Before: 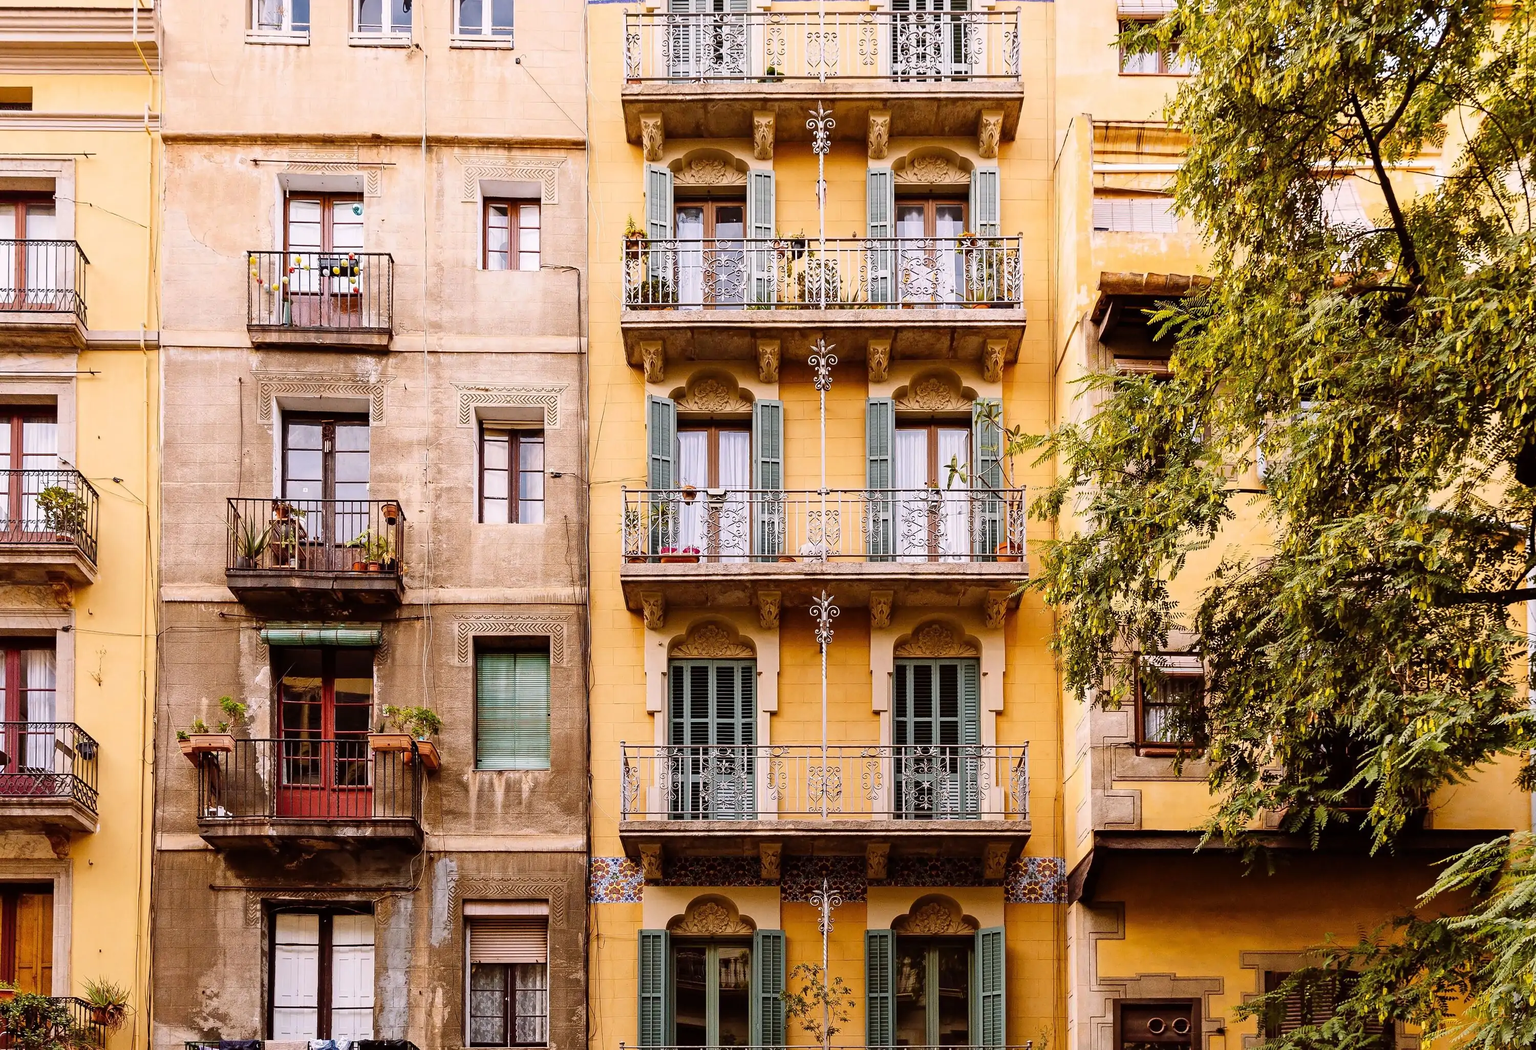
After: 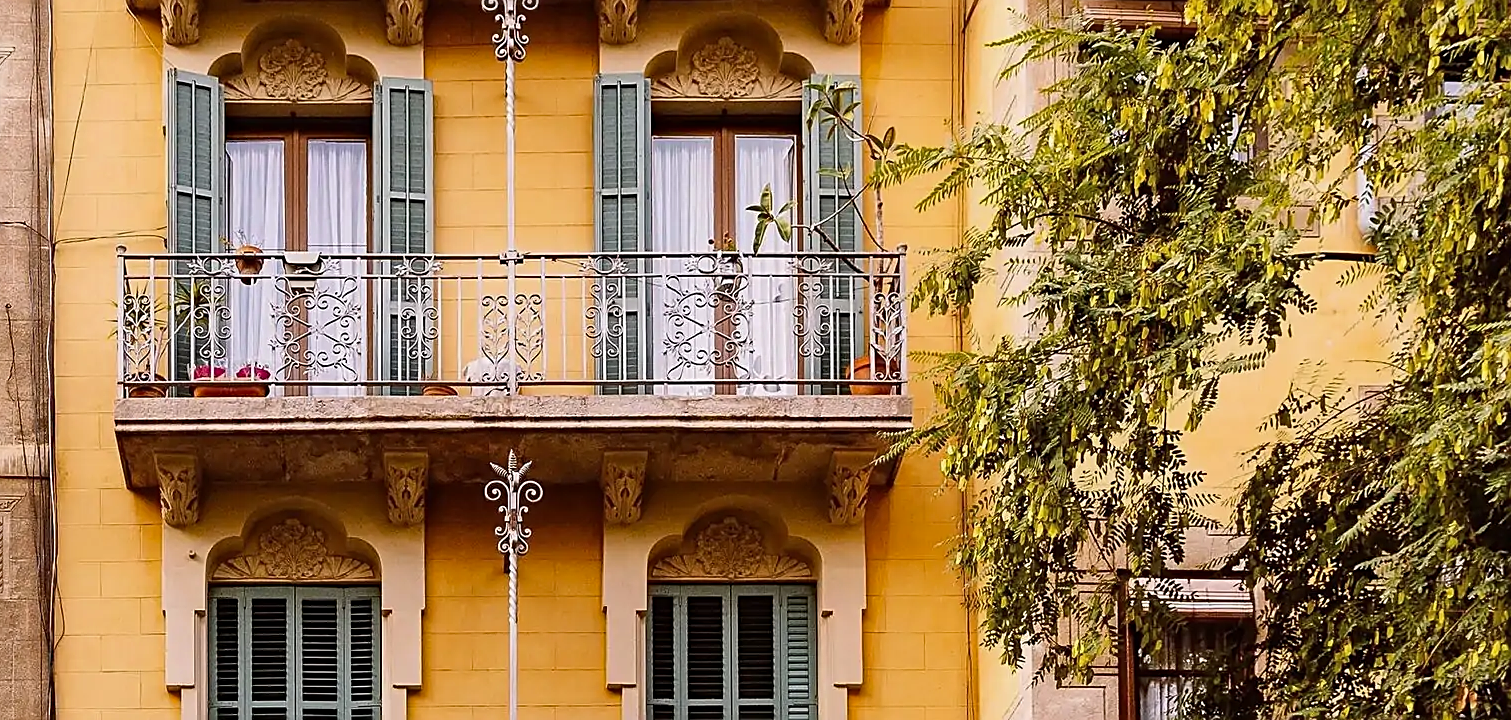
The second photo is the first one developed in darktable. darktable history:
exposure: exposure -0.143 EV, compensate highlight preservation false
sharpen: on, module defaults
haze removal: compatibility mode true, adaptive false
crop: left 36.575%, top 34.277%, right 13.029%, bottom 30.569%
